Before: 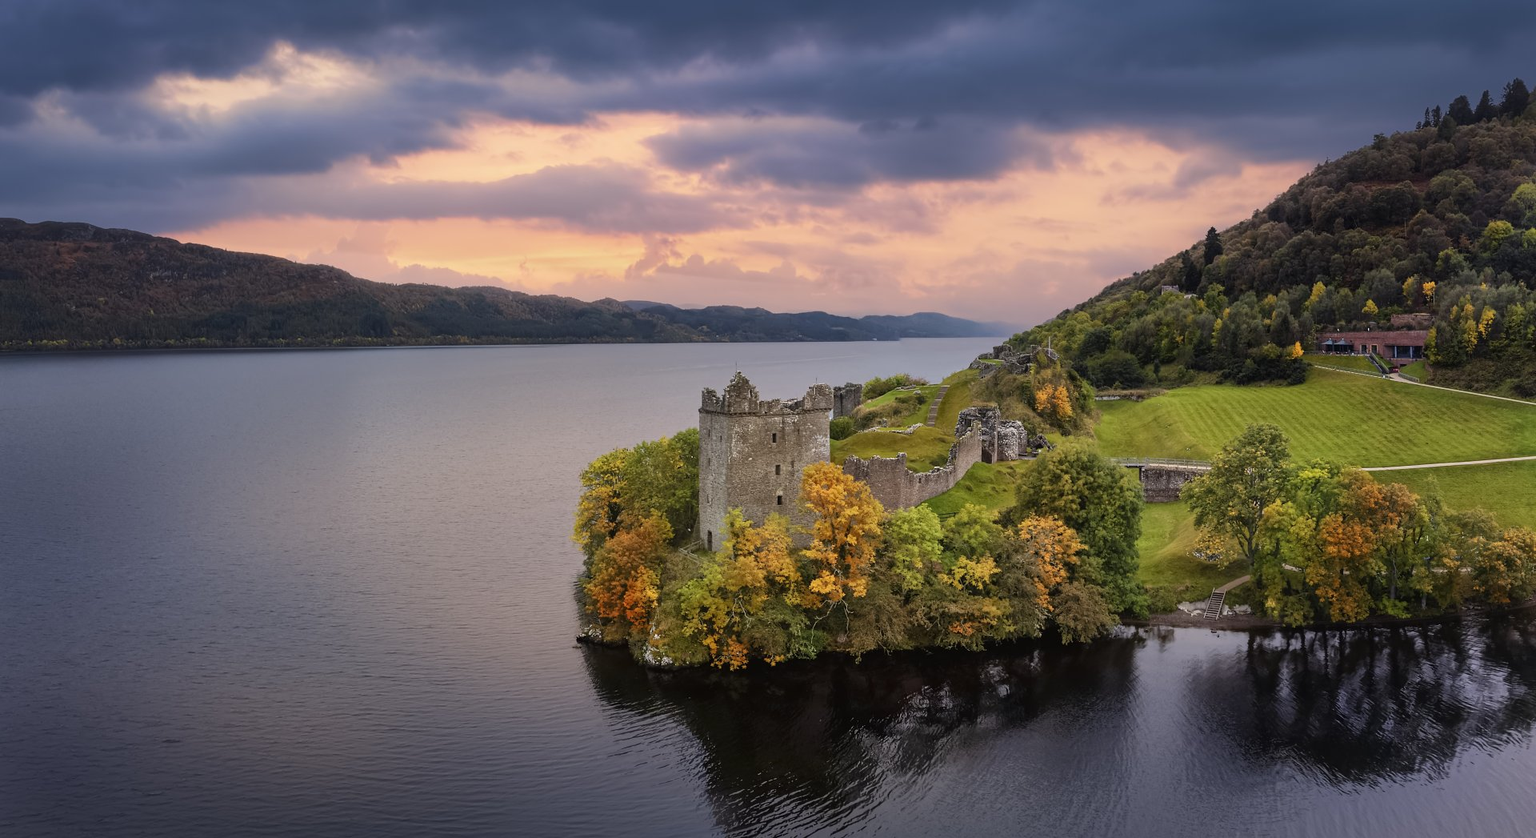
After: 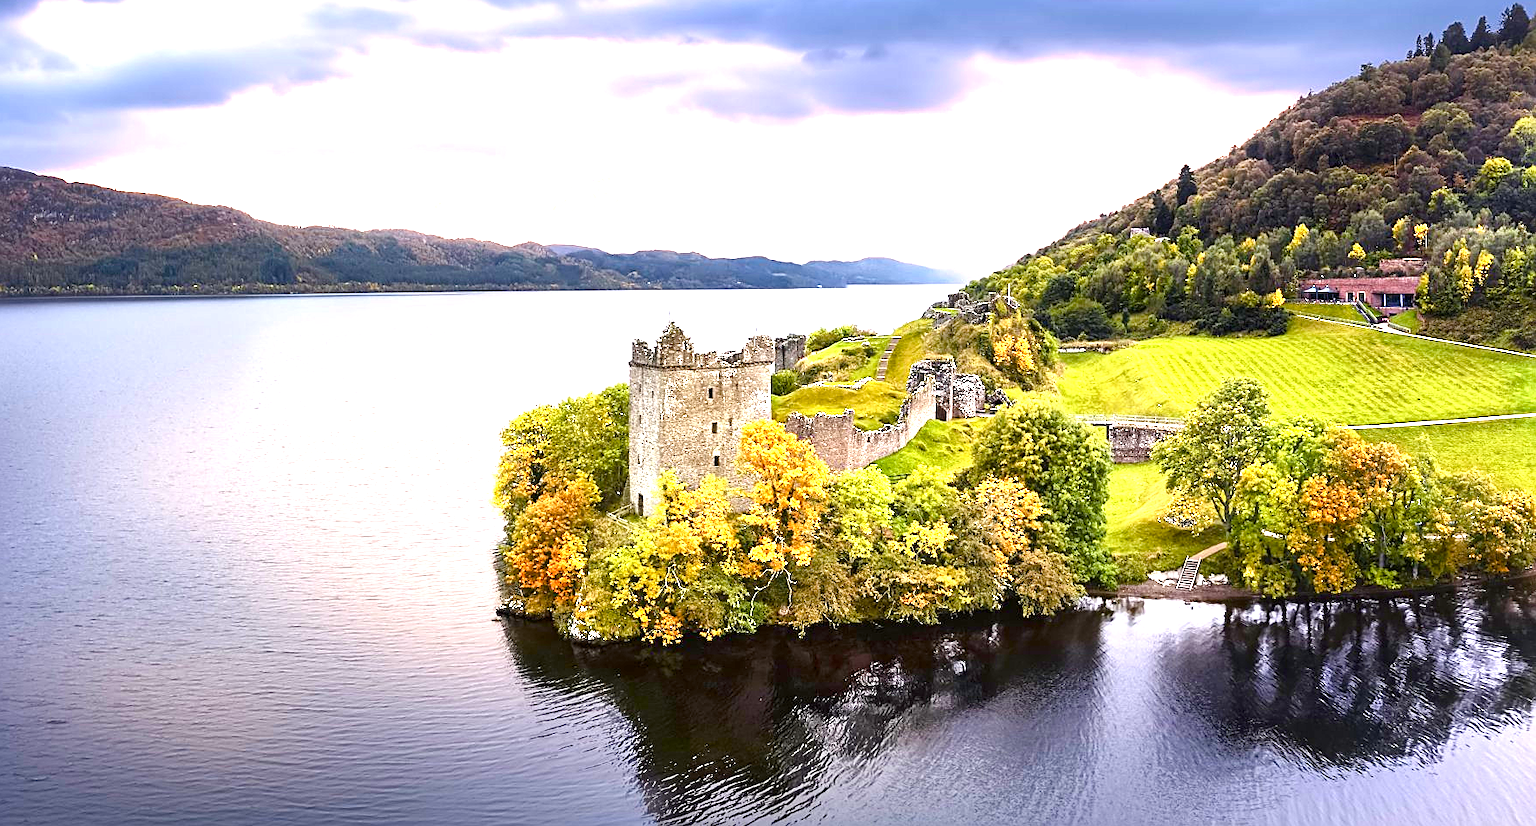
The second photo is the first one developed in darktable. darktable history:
color balance rgb: perceptual saturation grading › global saturation 20%, perceptual saturation grading › highlights -25.415%, perceptual saturation grading › shadows 49.535%, perceptual brilliance grading › highlights 10.23%, perceptual brilliance grading › mid-tones 5.155%, global vibrance 20%
exposure: black level correction 0.001, exposure 1.731 EV, compensate exposure bias true, compensate highlight preservation false
crop and rotate: left 7.794%, top 9.027%
contrast equalizer: octaves 7, y [[0.627 ×6], [0.563 ×6], [0 ×6], [0 ×6], [0 ×6]], mix 0.159
sharpen: on, module defaults
contrast brightness saturation: contrast 0.071
